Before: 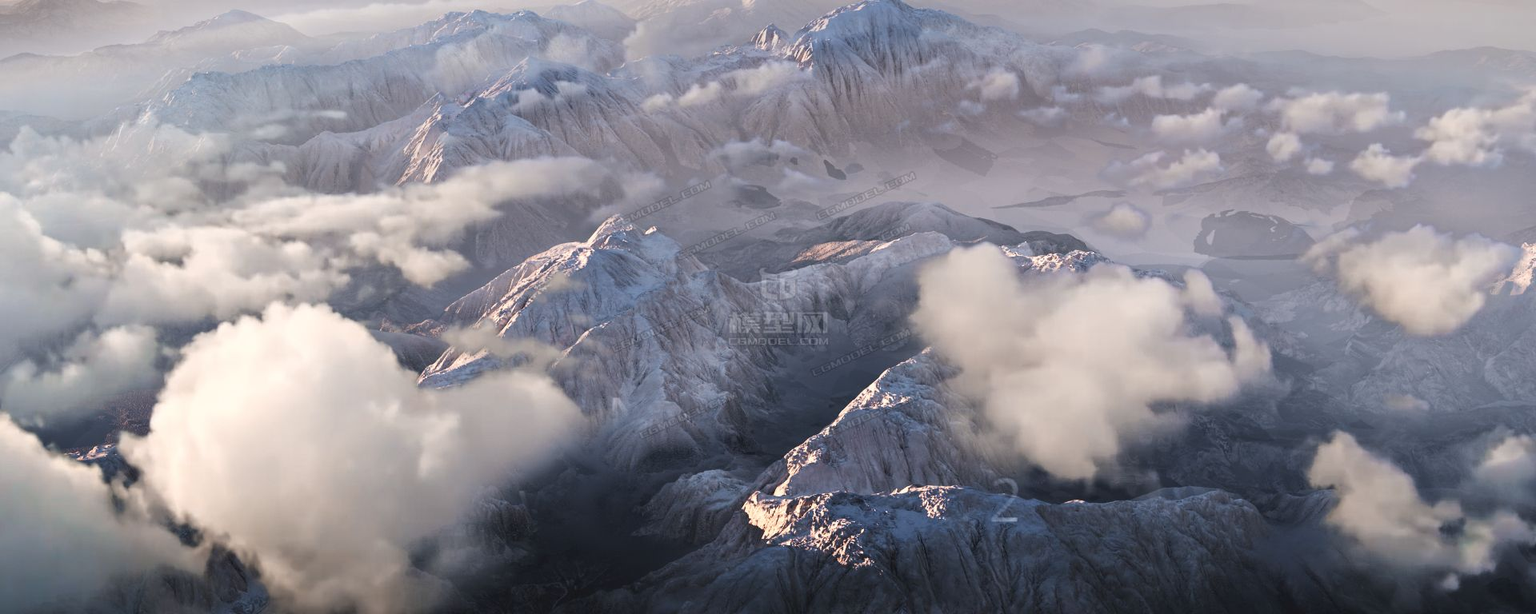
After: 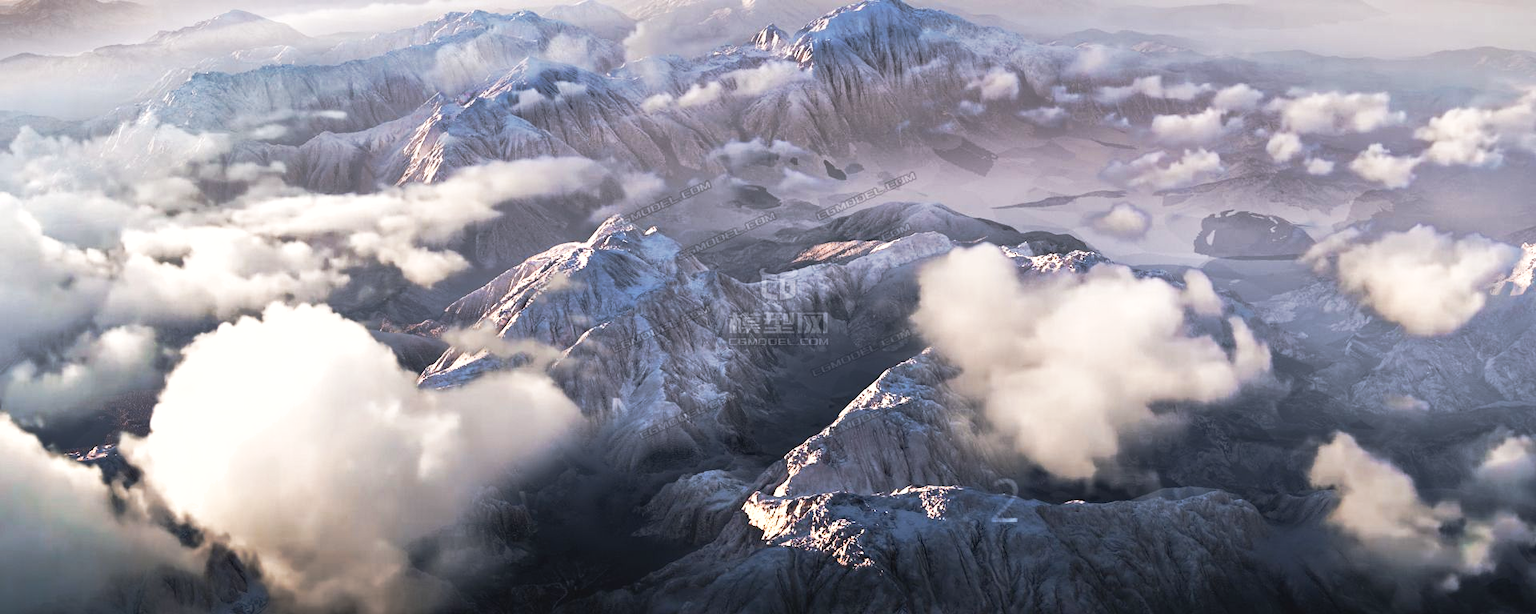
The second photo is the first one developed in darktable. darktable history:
tone equalizer: -8 EV -0.753 EV, -7 EV -0.719 EV, -6 EV -0.565 EV, -5 EV -0.365 EV, -3 EV 0.402 EV, -2 EV 0.6 EV, -1 EV 0.678 EV, +0 EV 0.76 EV, edges refinement/feathering 500, mask exposure compensation -1.57 EV, preserve details no
exposure: black level correction 0.001, exposure -0.204 EV, compensate exposure bias true, compensate highlight preservation false
shadows and highlights: on, module defaults
base curve: curves: ch0 [(0, 0) (0.257, 0.25) (0.482, 0.586) (0.757, 0.871) (1, 1)], preserve colors none
